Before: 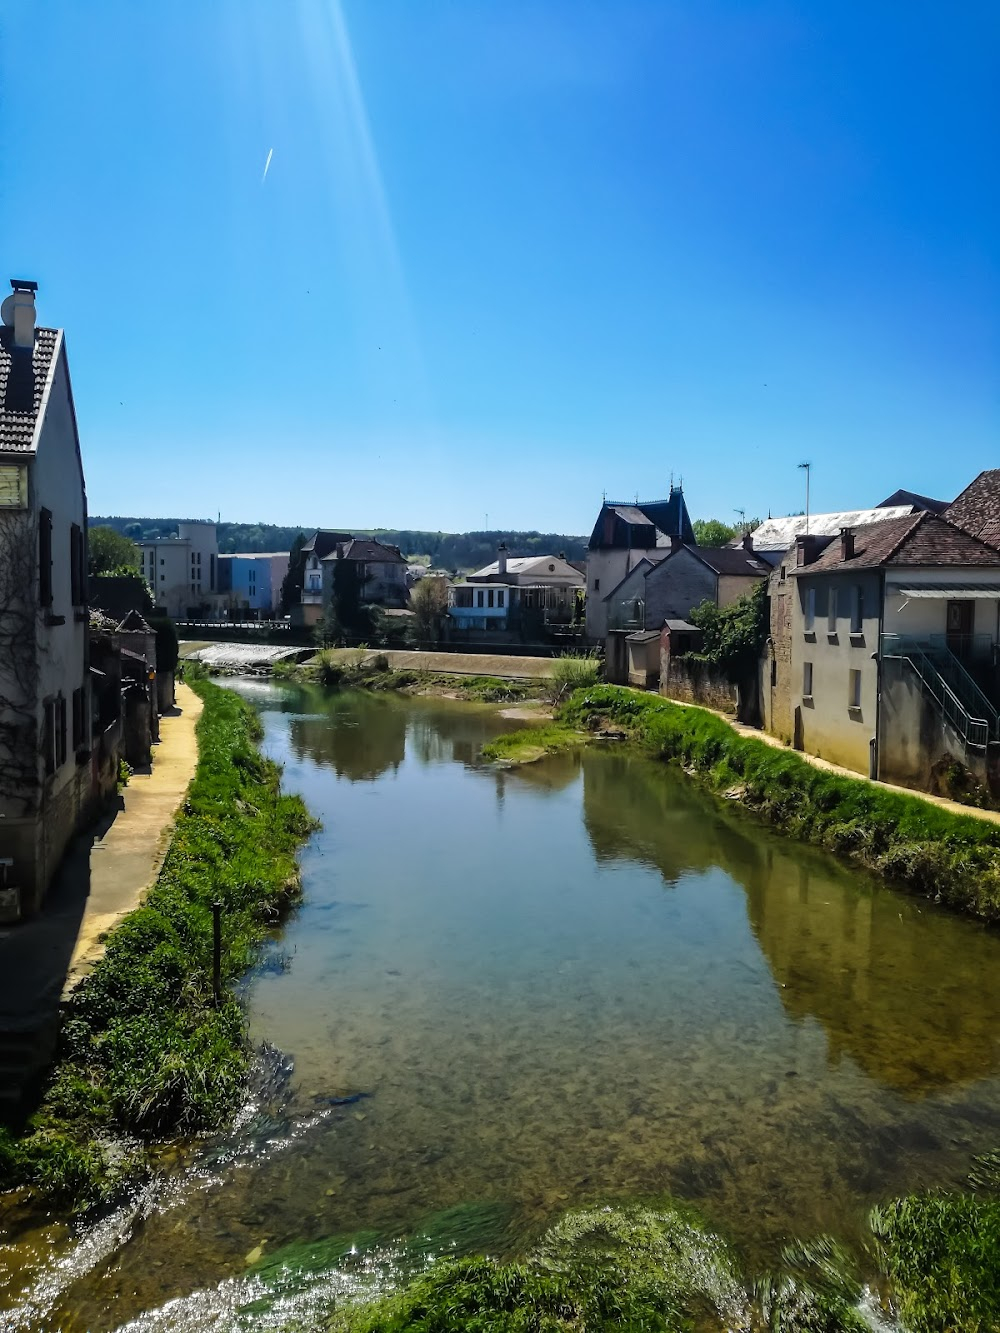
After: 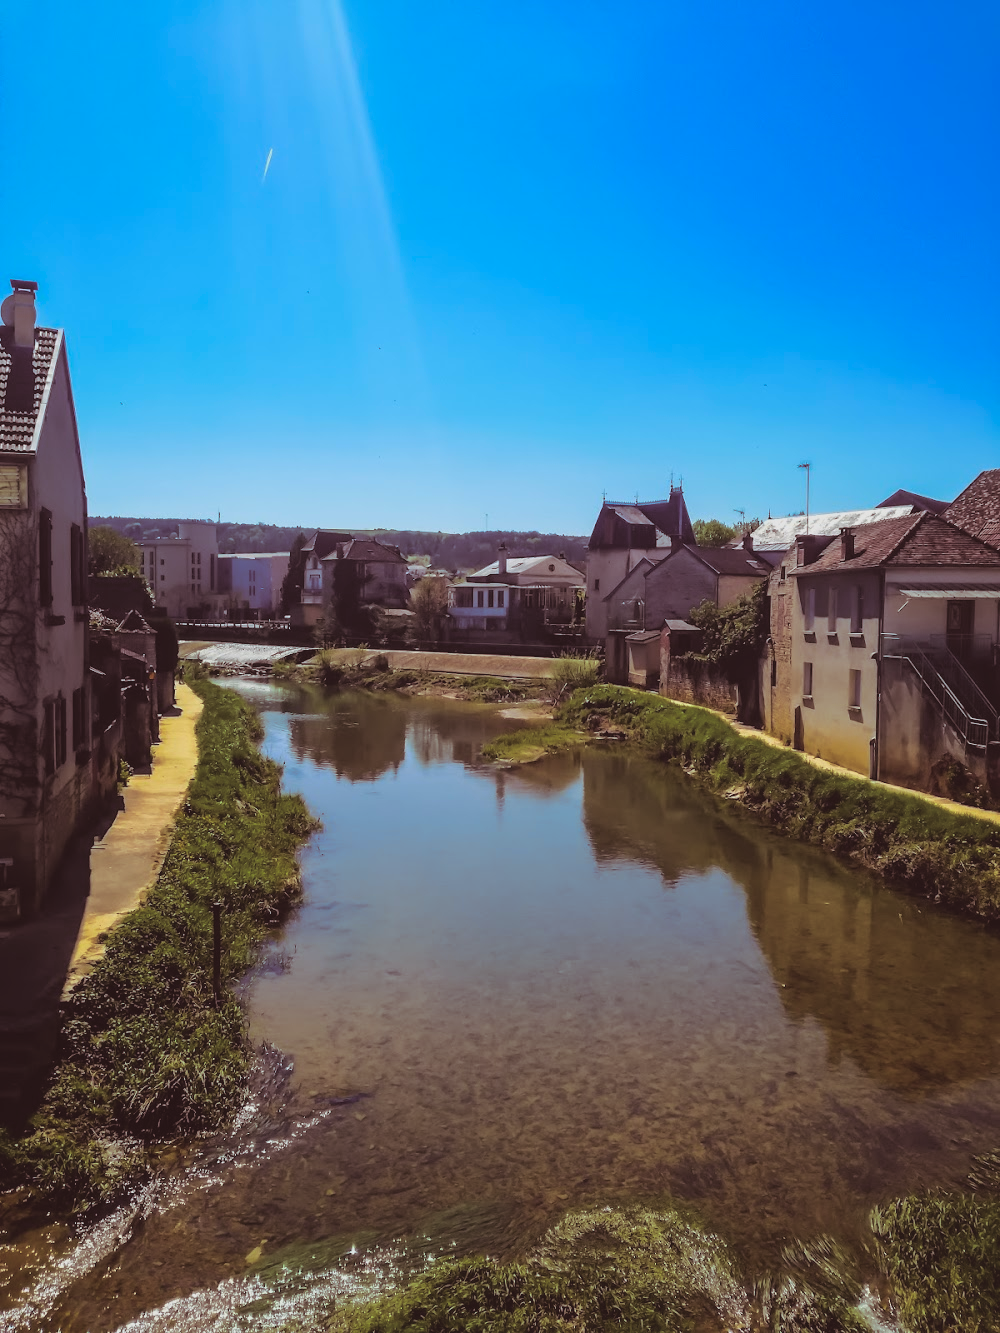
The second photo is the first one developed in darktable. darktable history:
contrast brightness saturation: contrast -0.19, saturation 0.19
split-toning: shadows › saturation 0.41, highlights › saturation 0, compress 33.55%
